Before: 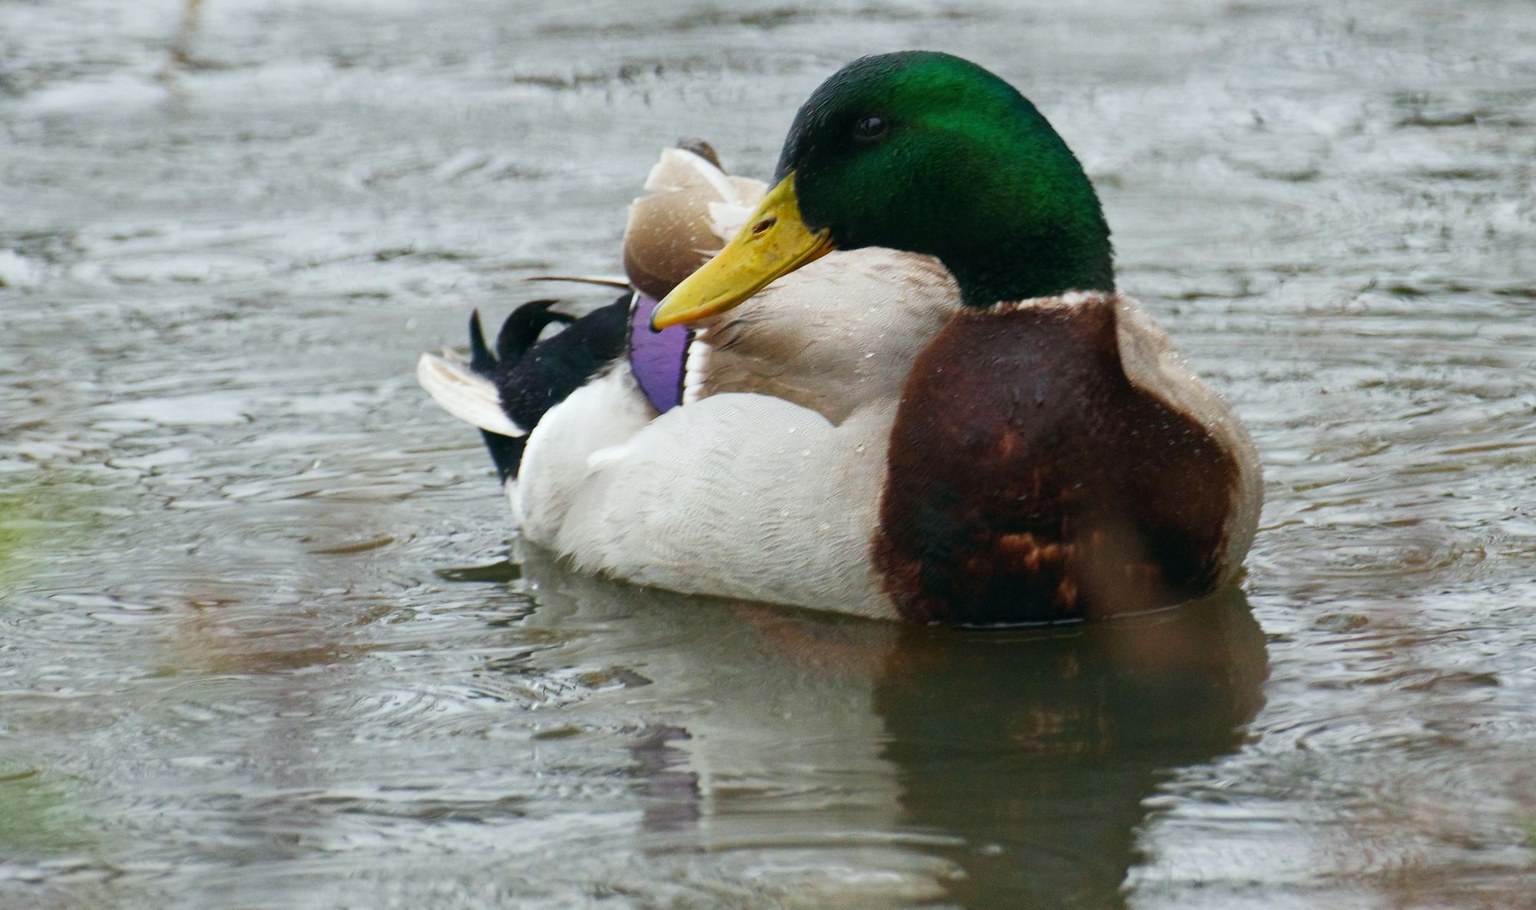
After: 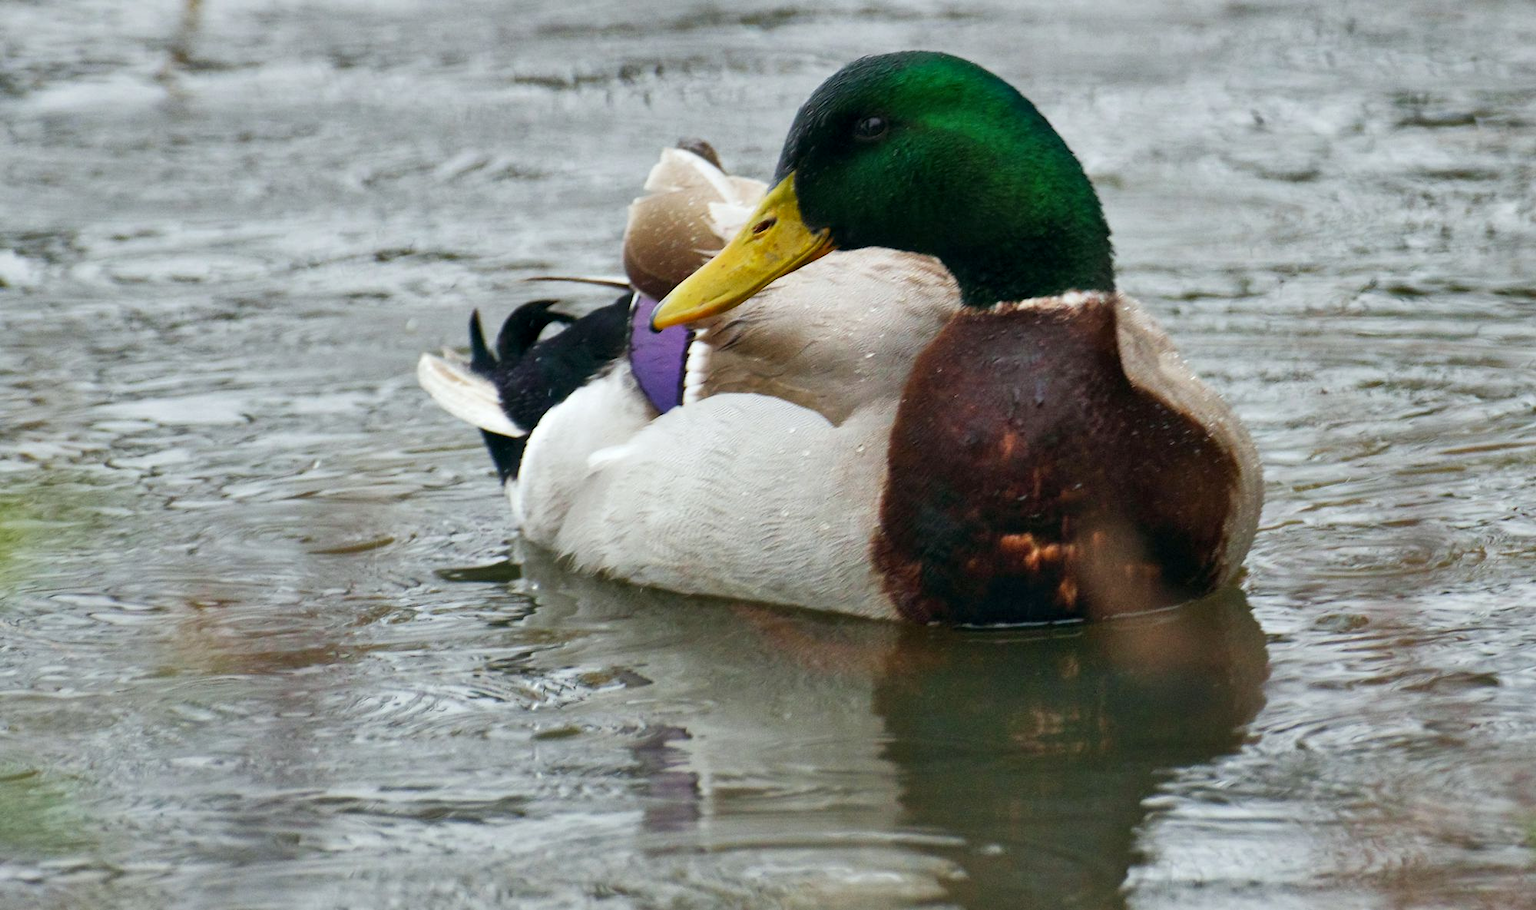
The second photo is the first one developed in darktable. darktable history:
shadows and highlights: shadows 49, highlights -41, soften with gaussian
contrast equalizer: octaves 7, y [[0.6 ×6], [0.55 ×6], [0 ×6], [0 ×6], [0 ×6]], mix 0.2
